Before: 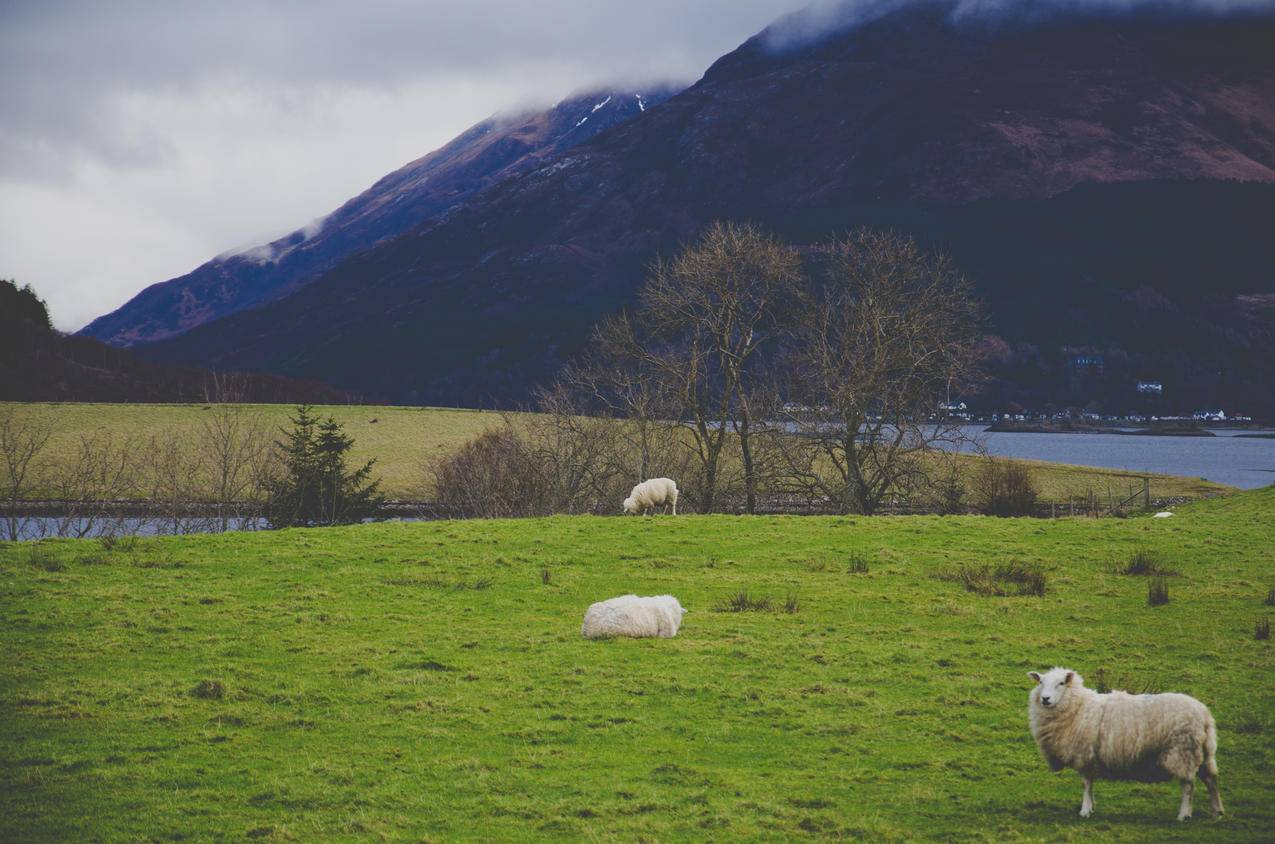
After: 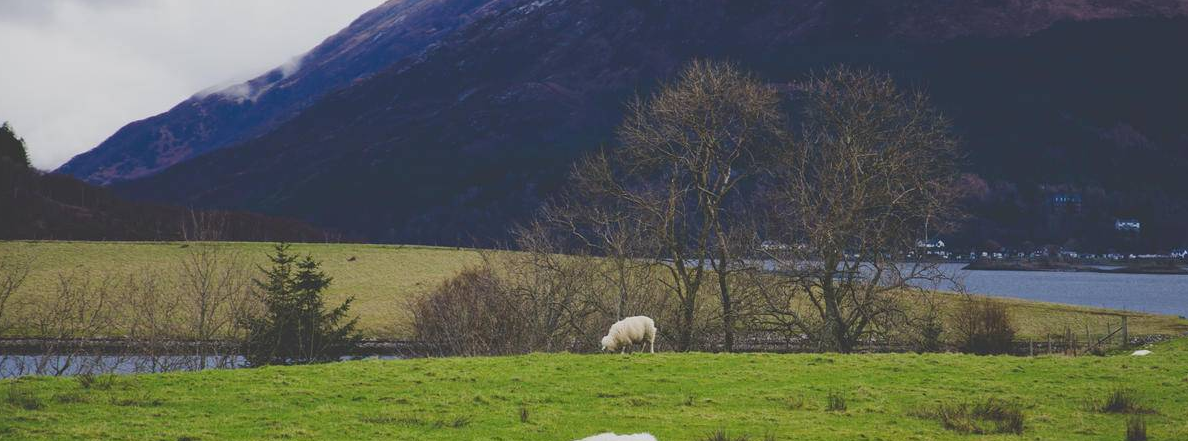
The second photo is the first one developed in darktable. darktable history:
exposure: compensate highlight preservation false
crop: left 1.744%, top 19.225%, right 5.069%, bottom 28.357%
